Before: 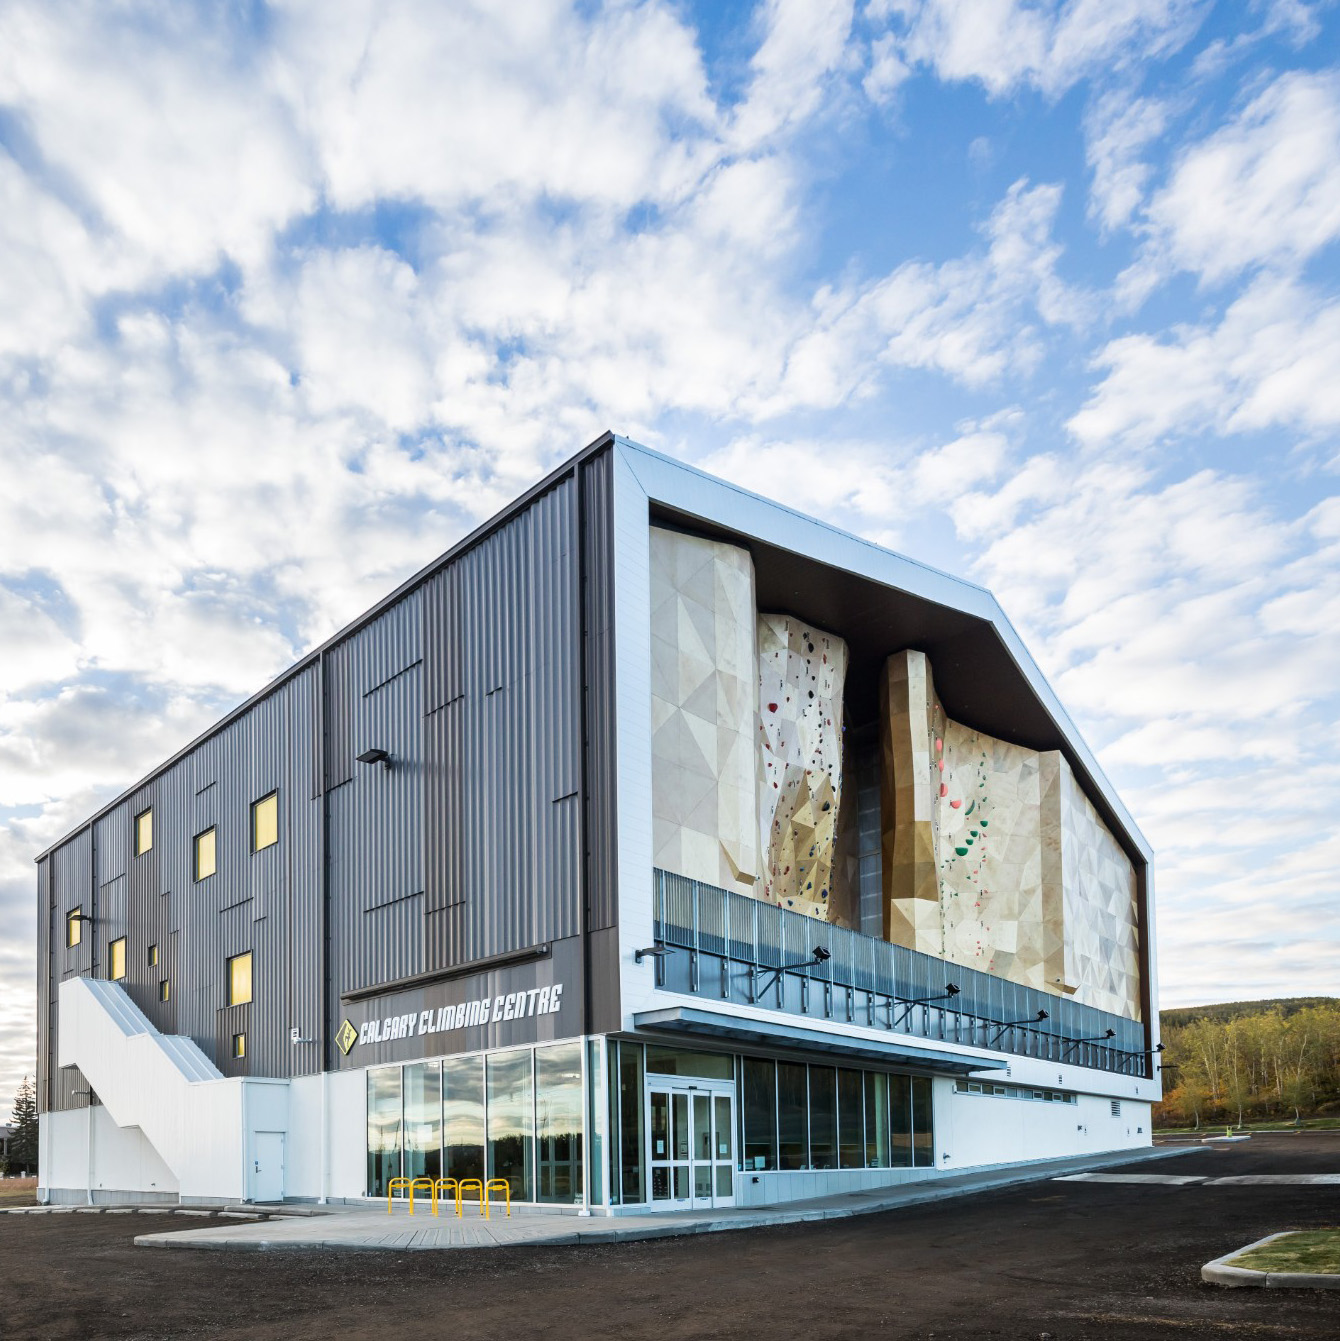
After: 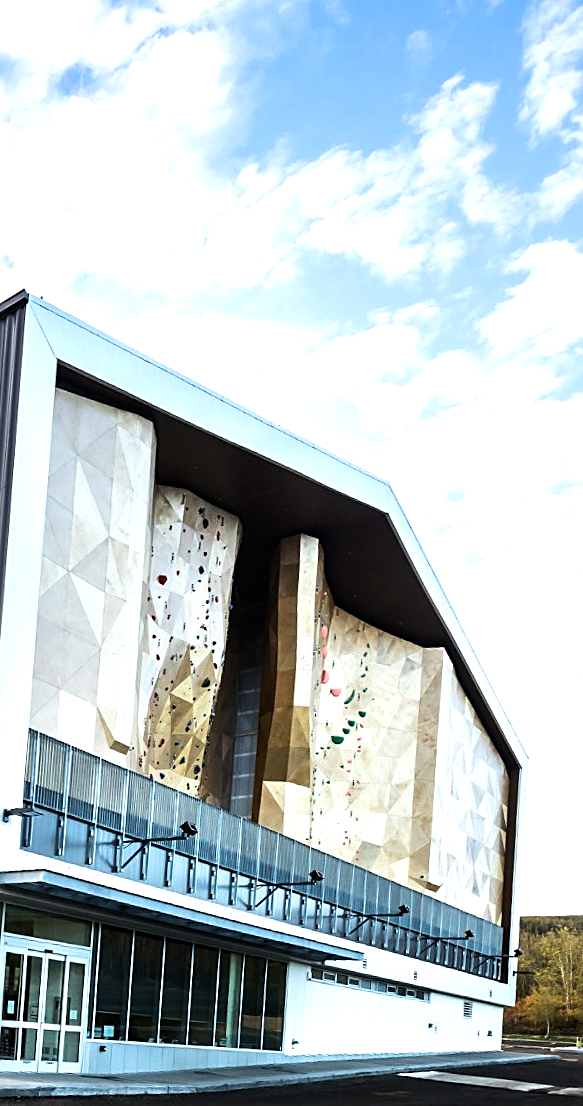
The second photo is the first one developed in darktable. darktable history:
sharpen: amount 0.55
tone equalizer: -8 EV -0.75 EV, -7 EV -0.7 EV, -6 EV -0.6 EV, -5 EV -0.4 EV, -3 EV 0.4 EV, -2 EV 0.6 EV, -1 EV 0.7 EV, +0 EV 0.75 EV, edges refinement/feathering 500, mask exposure compensation -1.57 EV, preserve details no
crop: left 45.721%, top 13.393%, right 14.118%, bottom 10.01%
rotate and perspective: rotation 5.12°, automatic cropping off
